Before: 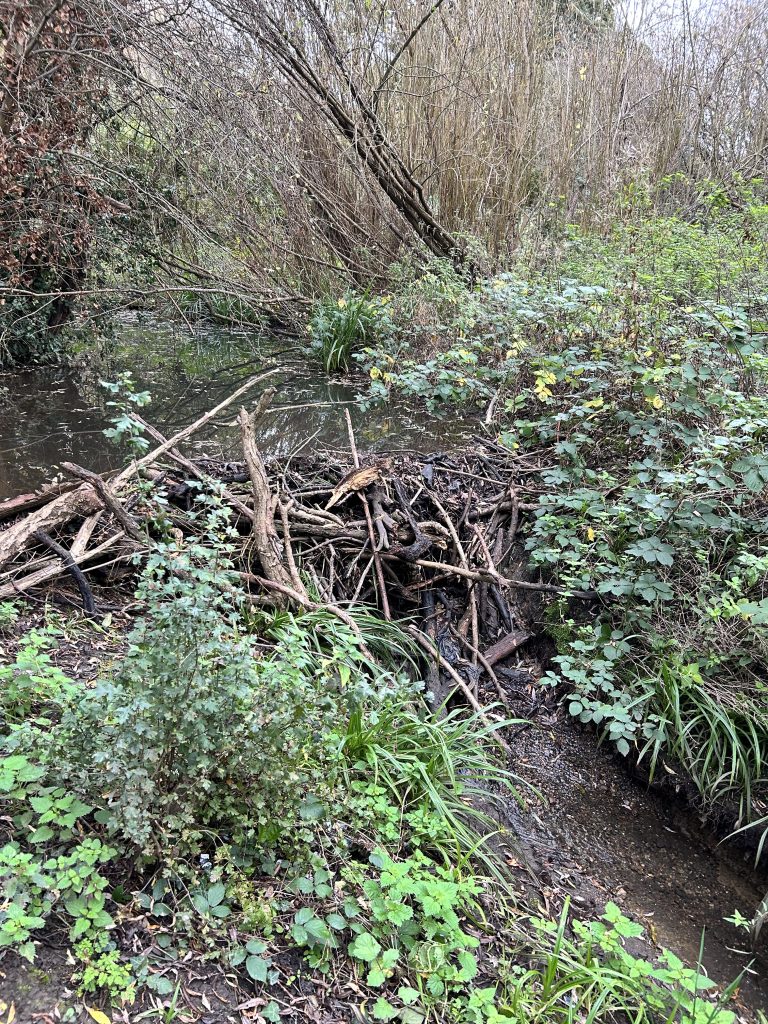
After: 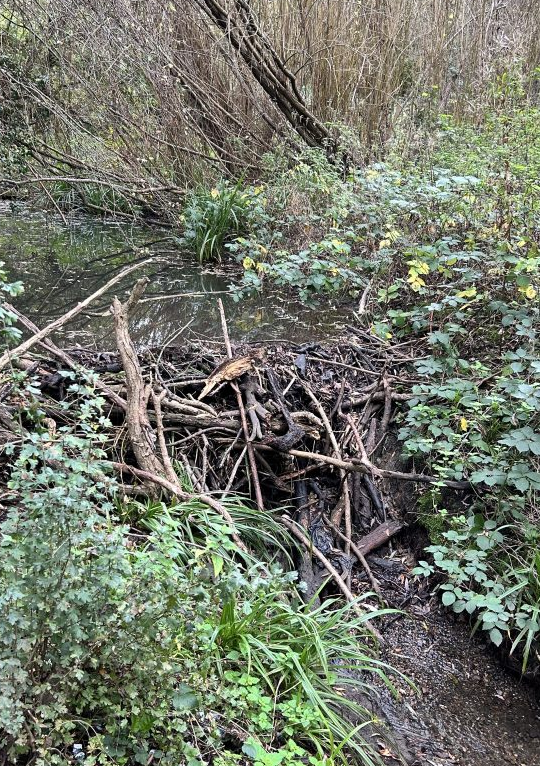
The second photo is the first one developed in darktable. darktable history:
crop and rotate: left 16.655%, top 10.751%, right 12.912%, bottom 14.395%
shadows and highlights: soften with gaussian
